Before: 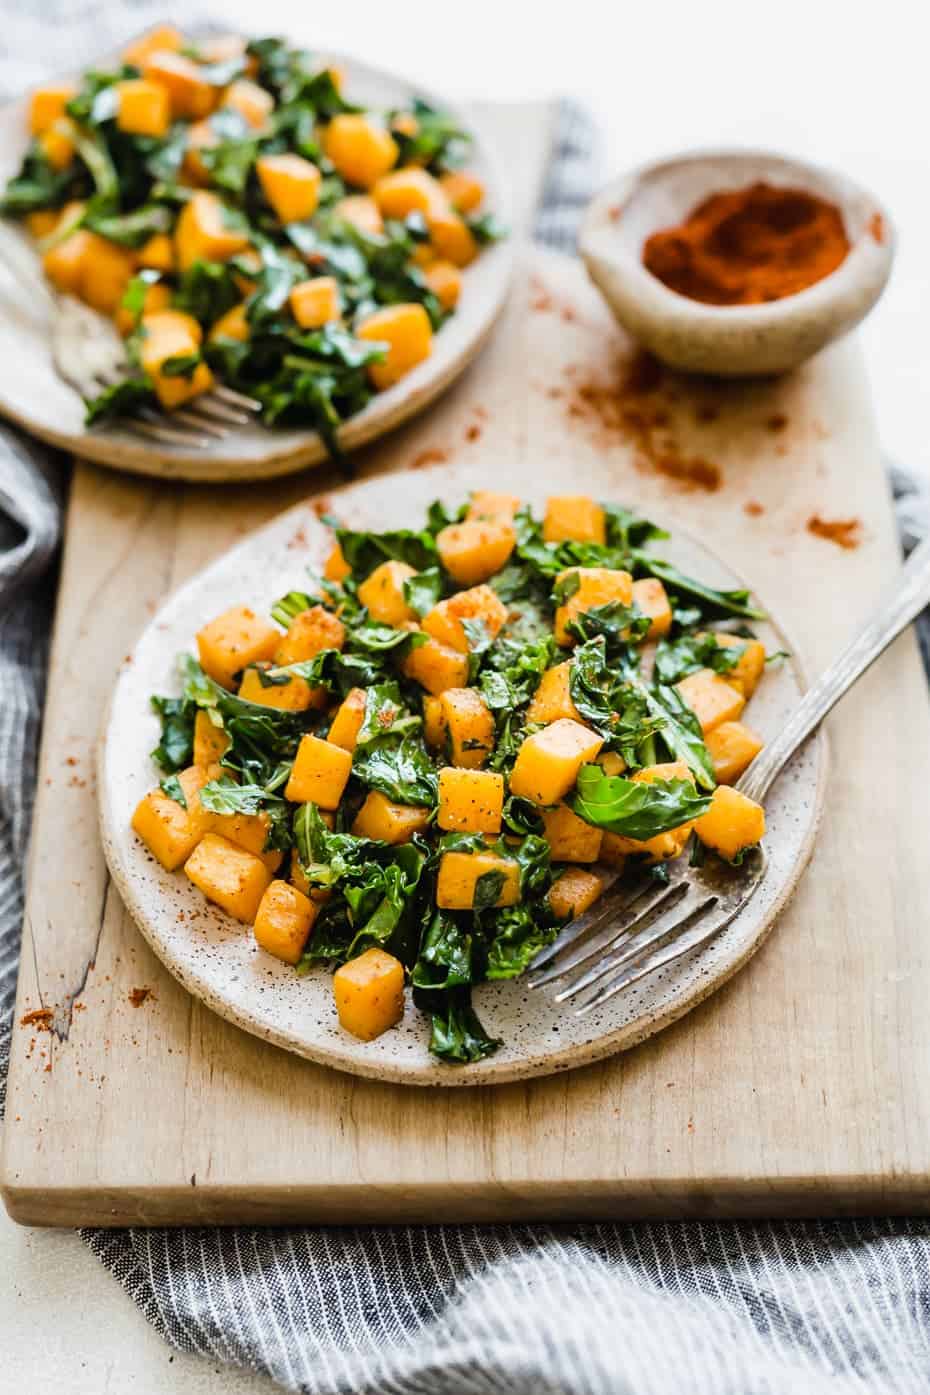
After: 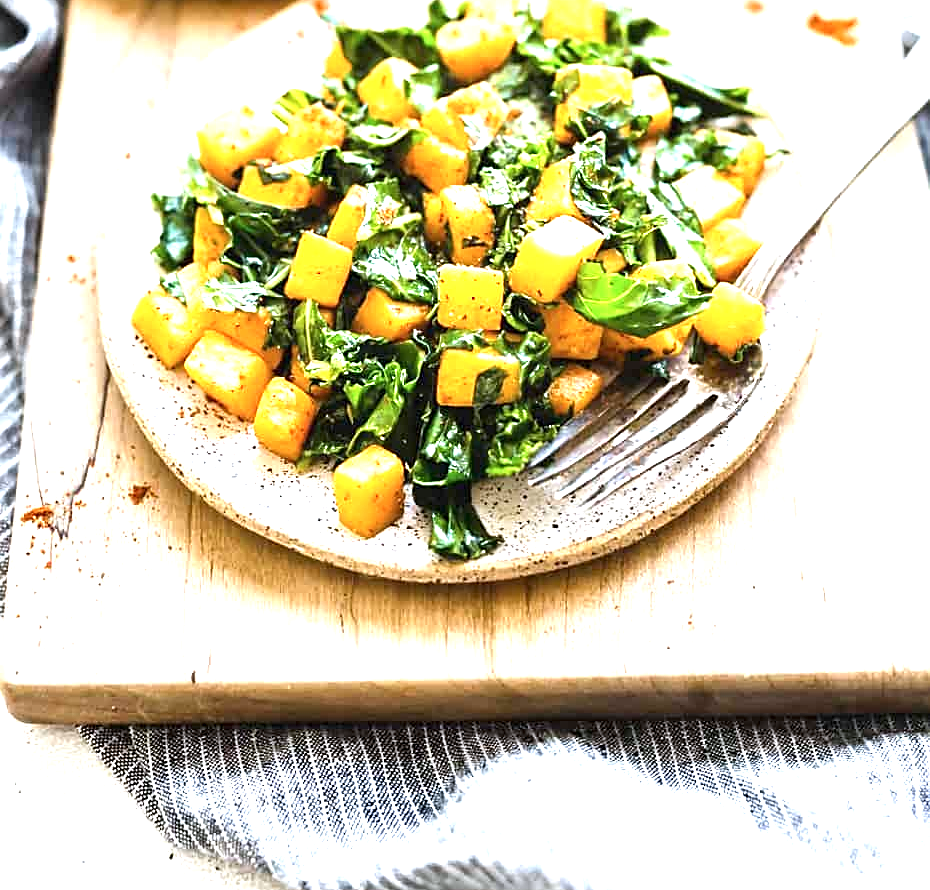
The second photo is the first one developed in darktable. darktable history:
exposure: black level correction 0, exposure 1.387 EV, compensate highlight preservation false
crop and rotate: top 36.141%
sharpen: on, module defaults
color correction: highlights a* -0.14, highlights b* -5.33, shadows a* -0.13, shadows b* -0.127
